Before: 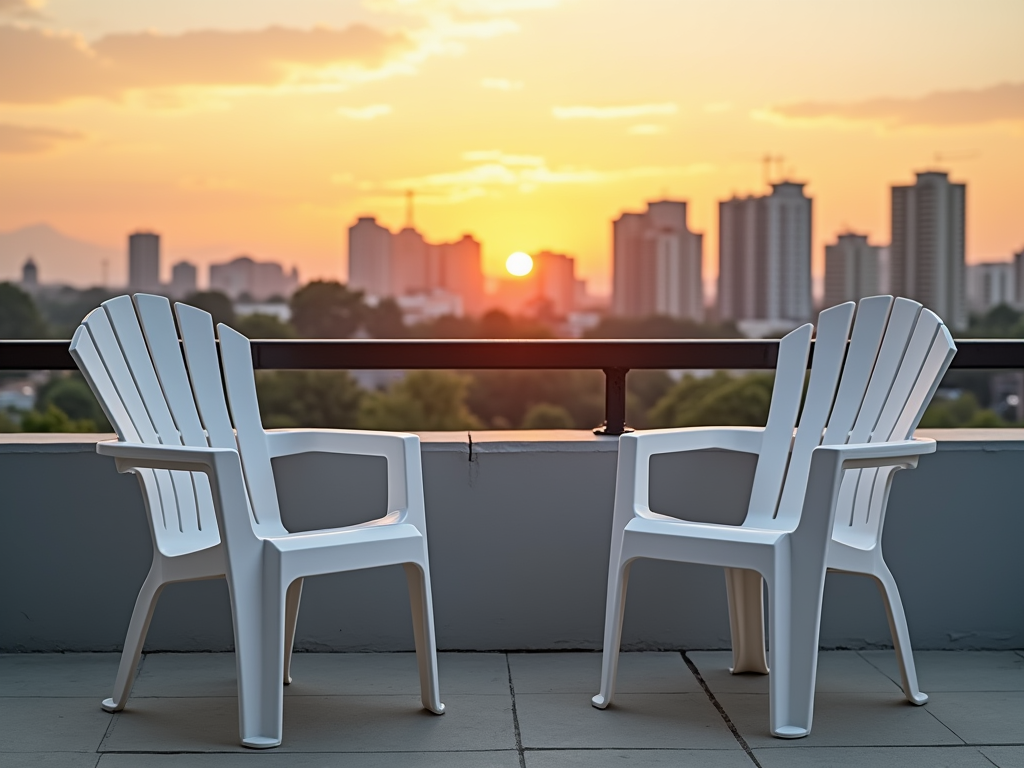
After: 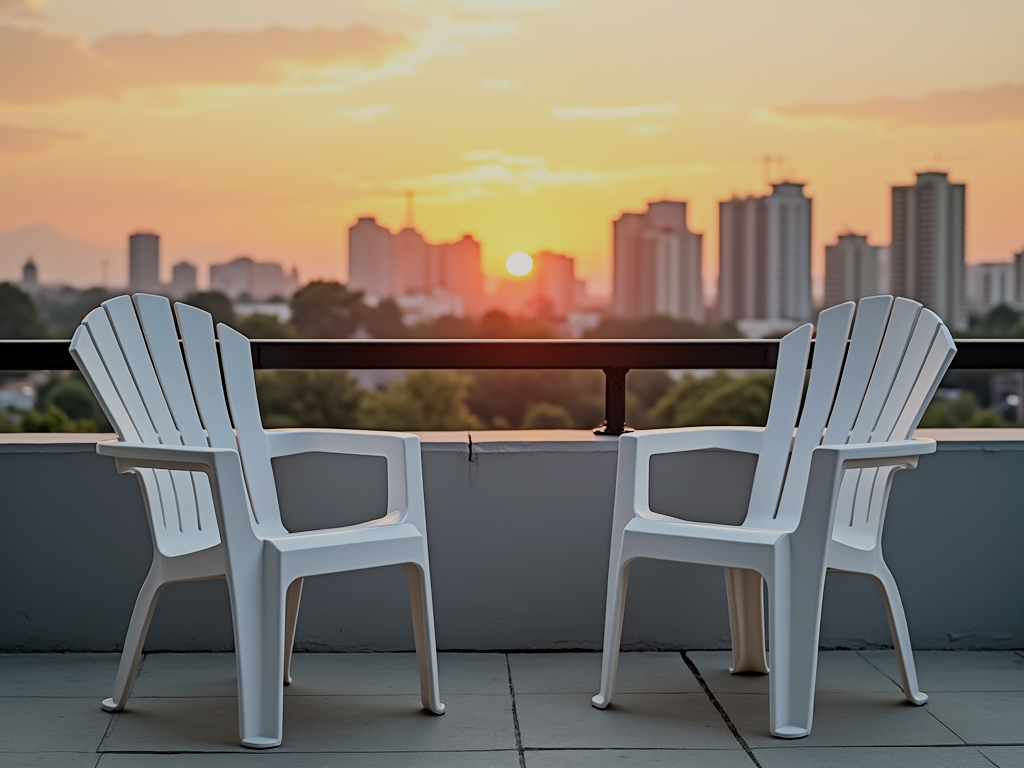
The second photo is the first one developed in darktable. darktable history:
white balance: red 1.009, blue 0.985
filmic rgb: black relative exposure -7.65 EV, white relative exposure 4.56 EV, hardness 3.61
